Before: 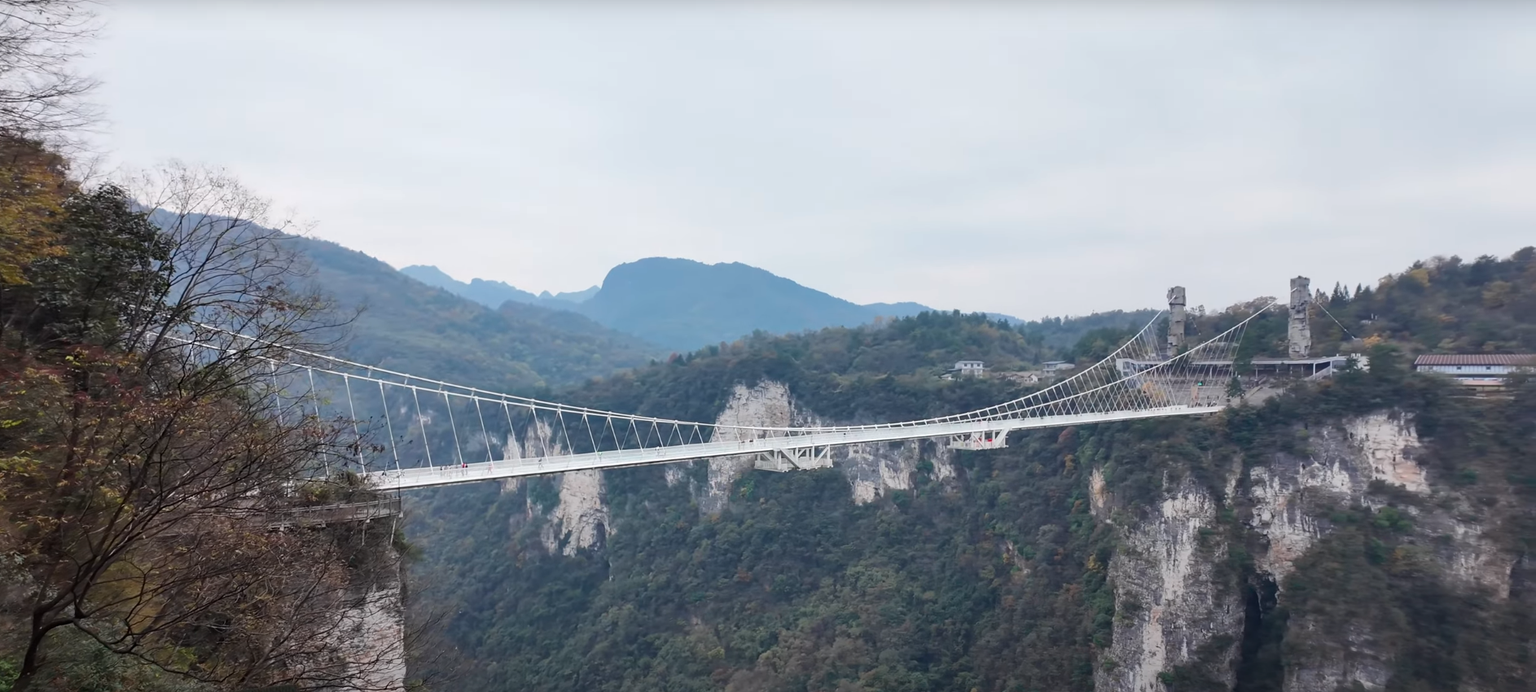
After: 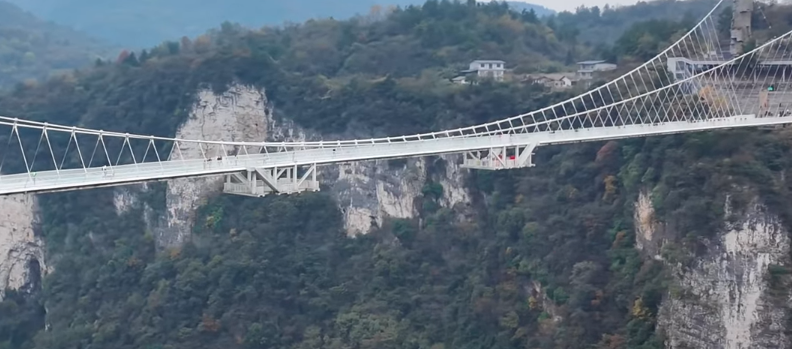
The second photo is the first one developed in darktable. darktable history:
crop: left 37.328%, top 45.164%, right 20.665%, bottom 13.687%
